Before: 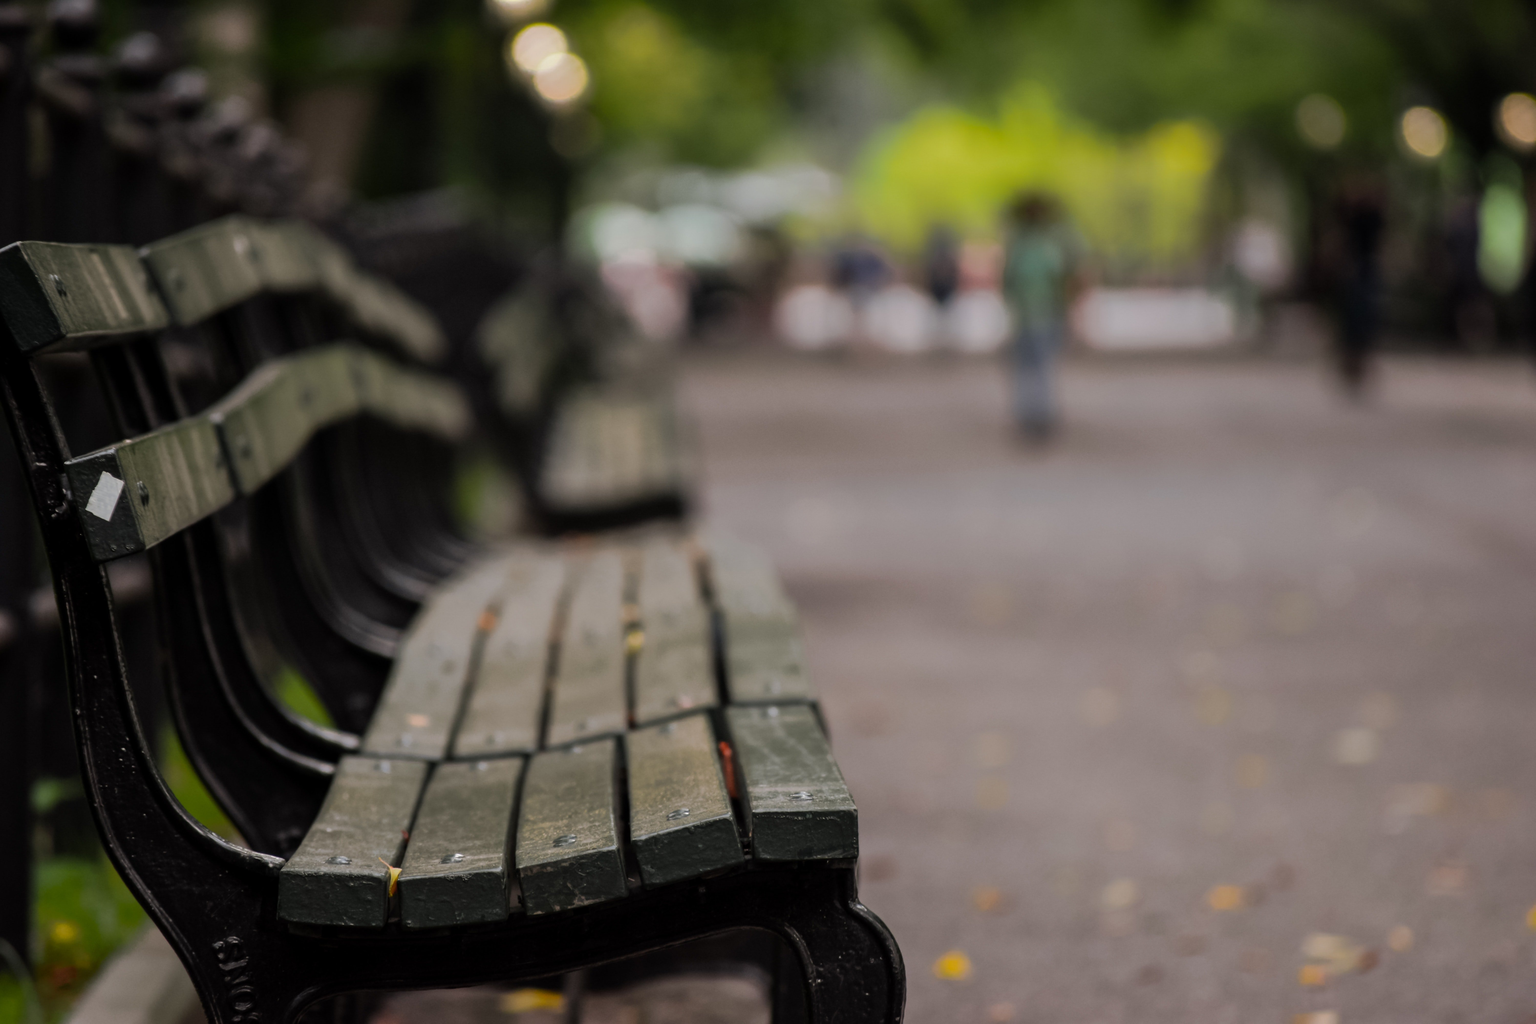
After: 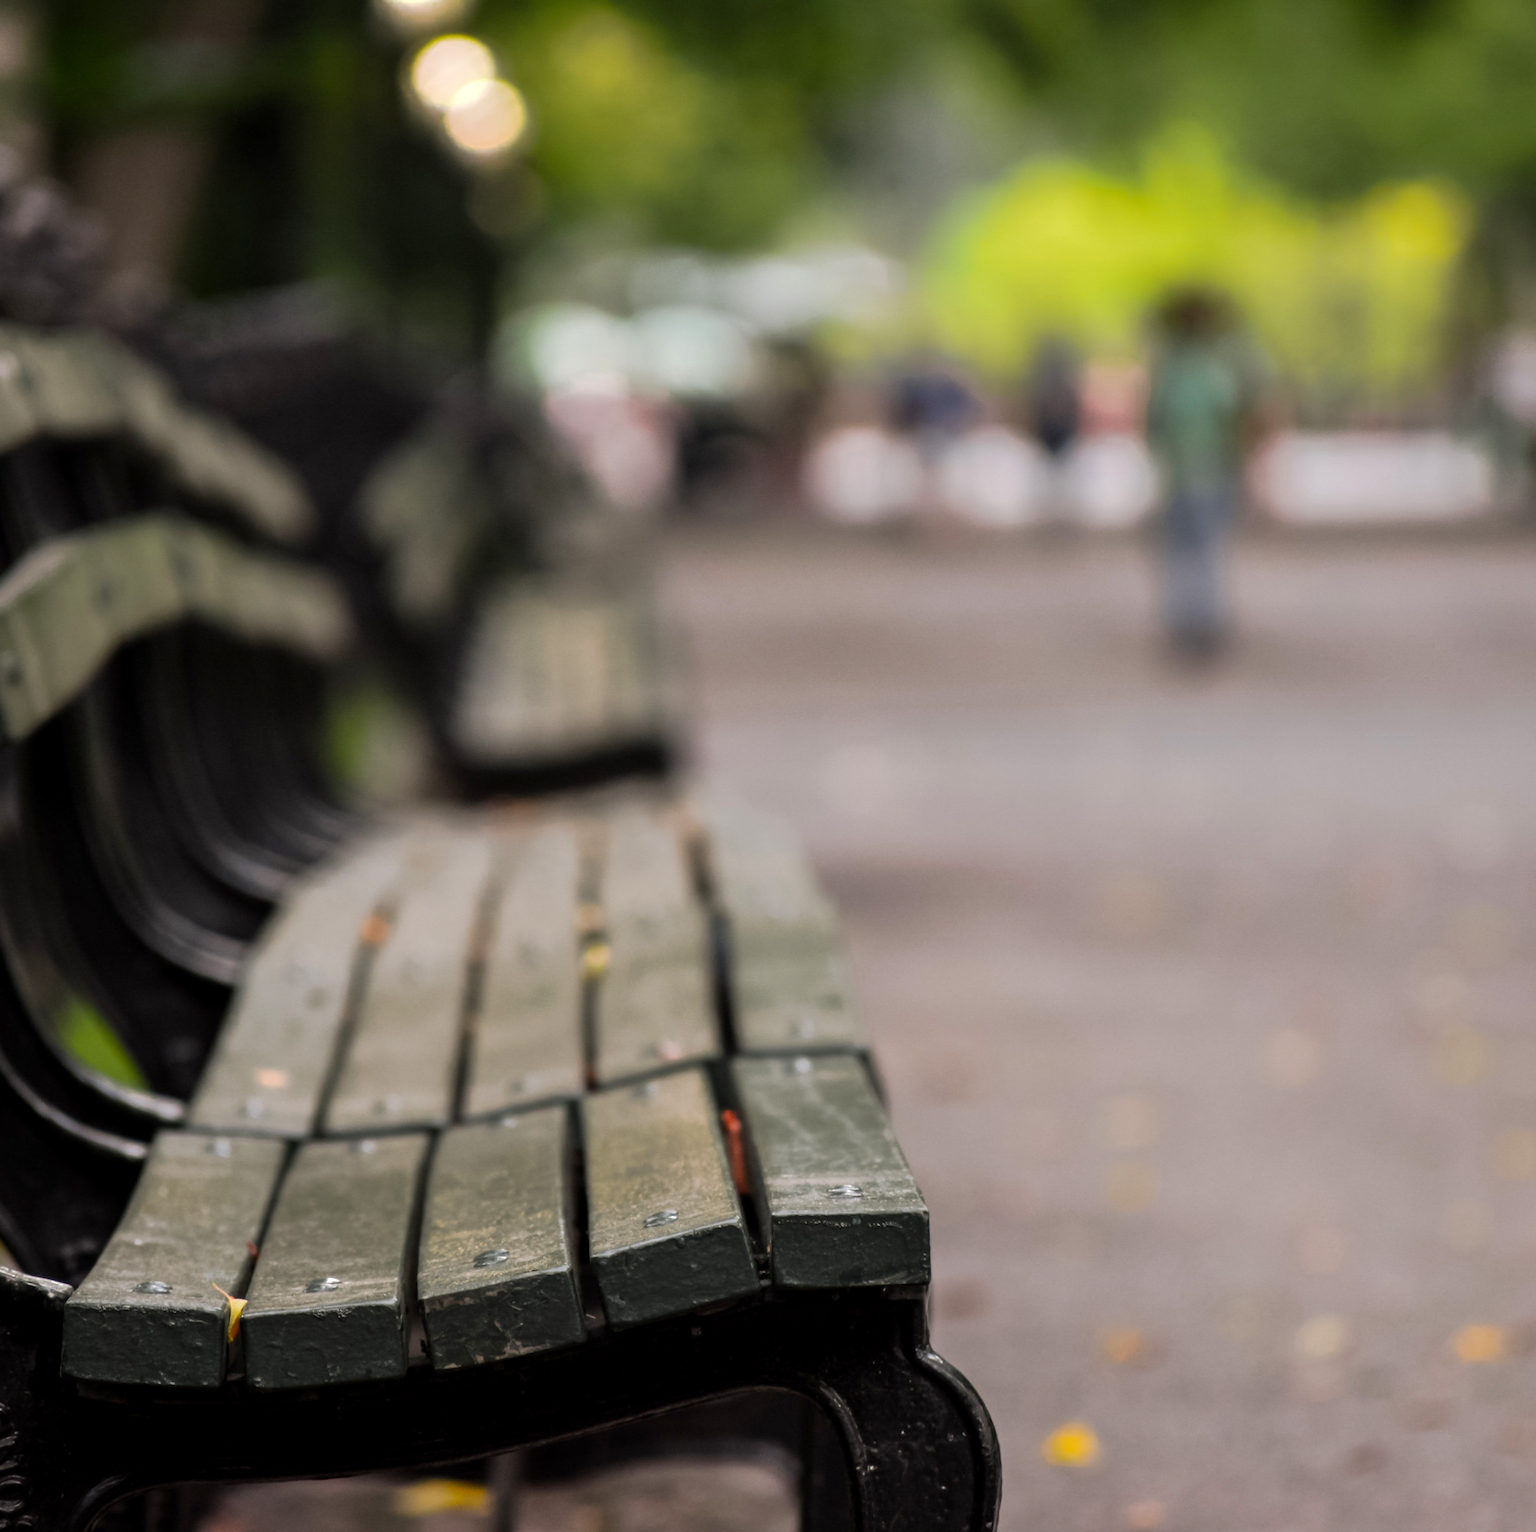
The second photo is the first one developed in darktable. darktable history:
crop: left 15.431%, right 17.722%
exposure: black level correction 0.001, exposure 0.499 EV, compensate highlight preservation false
